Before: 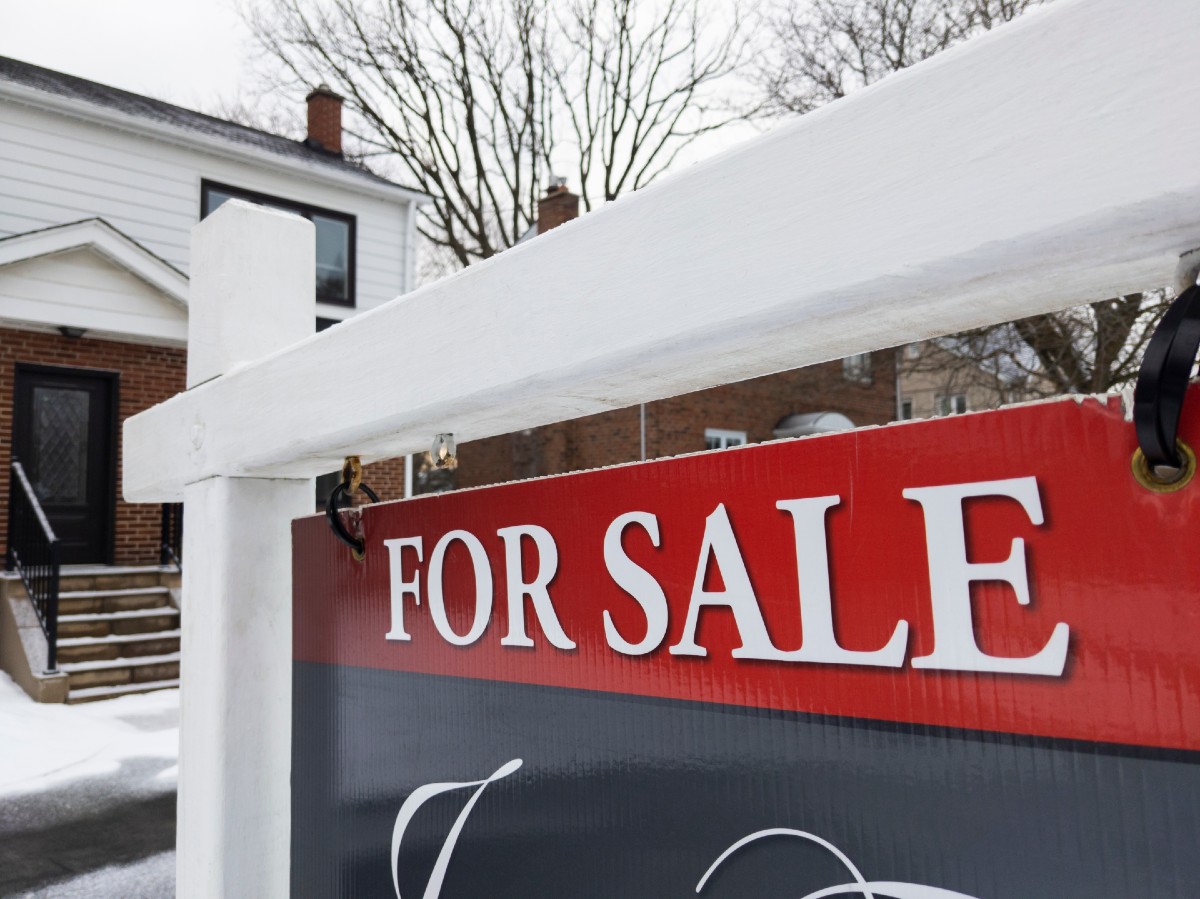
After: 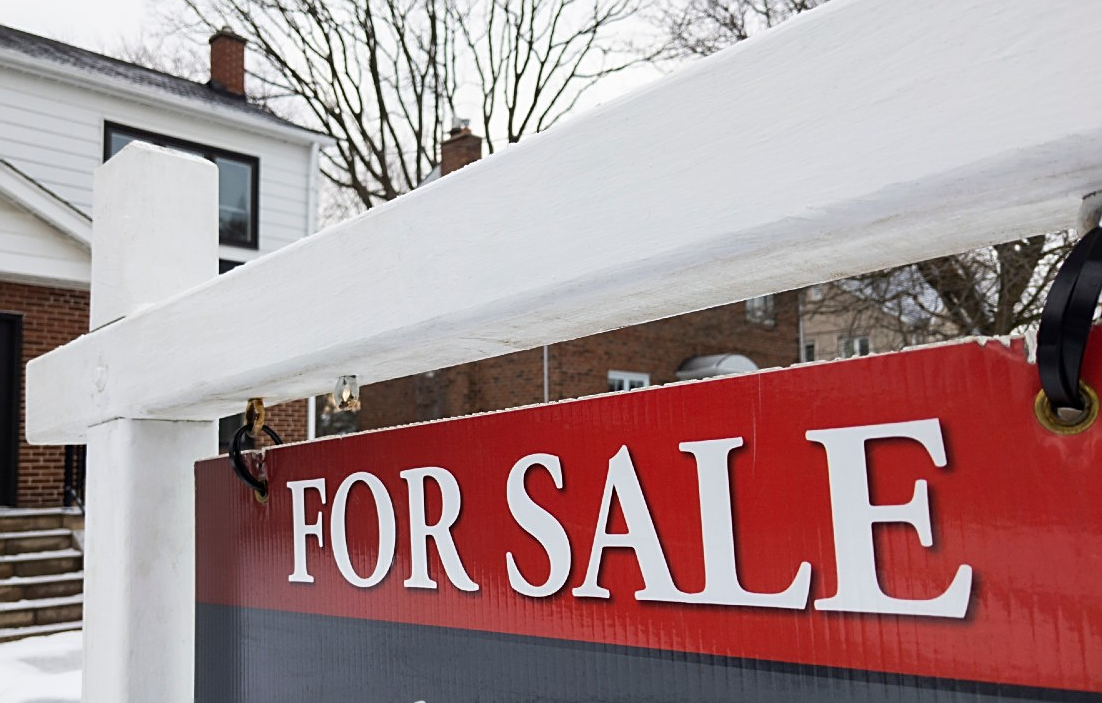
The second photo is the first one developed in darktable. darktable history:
crop: left 8.14%, top 6.535%, bottom 15.227%
sharpen: on, module defaults
tone equalizer: on, module defaults
